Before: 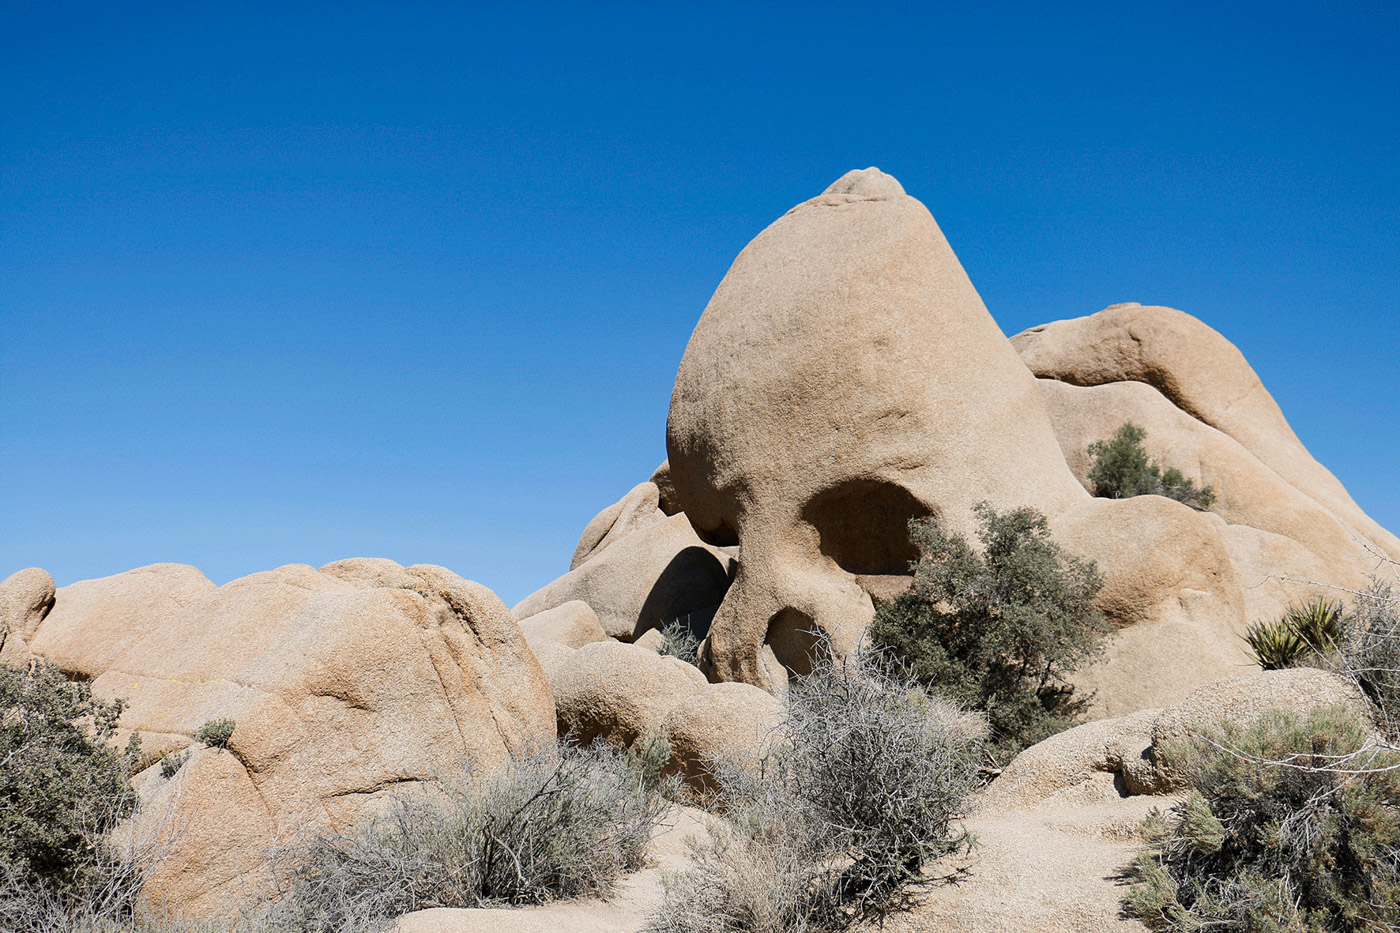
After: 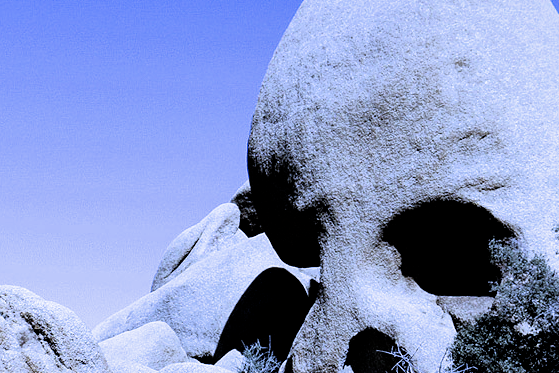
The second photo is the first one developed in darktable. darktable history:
local contrast: mode bilateral grid, contrast 20, coarseness 50, detail 120%, midtone range 0.2
crop: left 30%, top 30%, right 30%, bottom 30%
filmic rgb: black relative exposure -3.57 EV, white relative exposure 2.29 EV, hardness 3.41
white balance: red 0.766, blue 1.537
color correction: highlights b* 3
